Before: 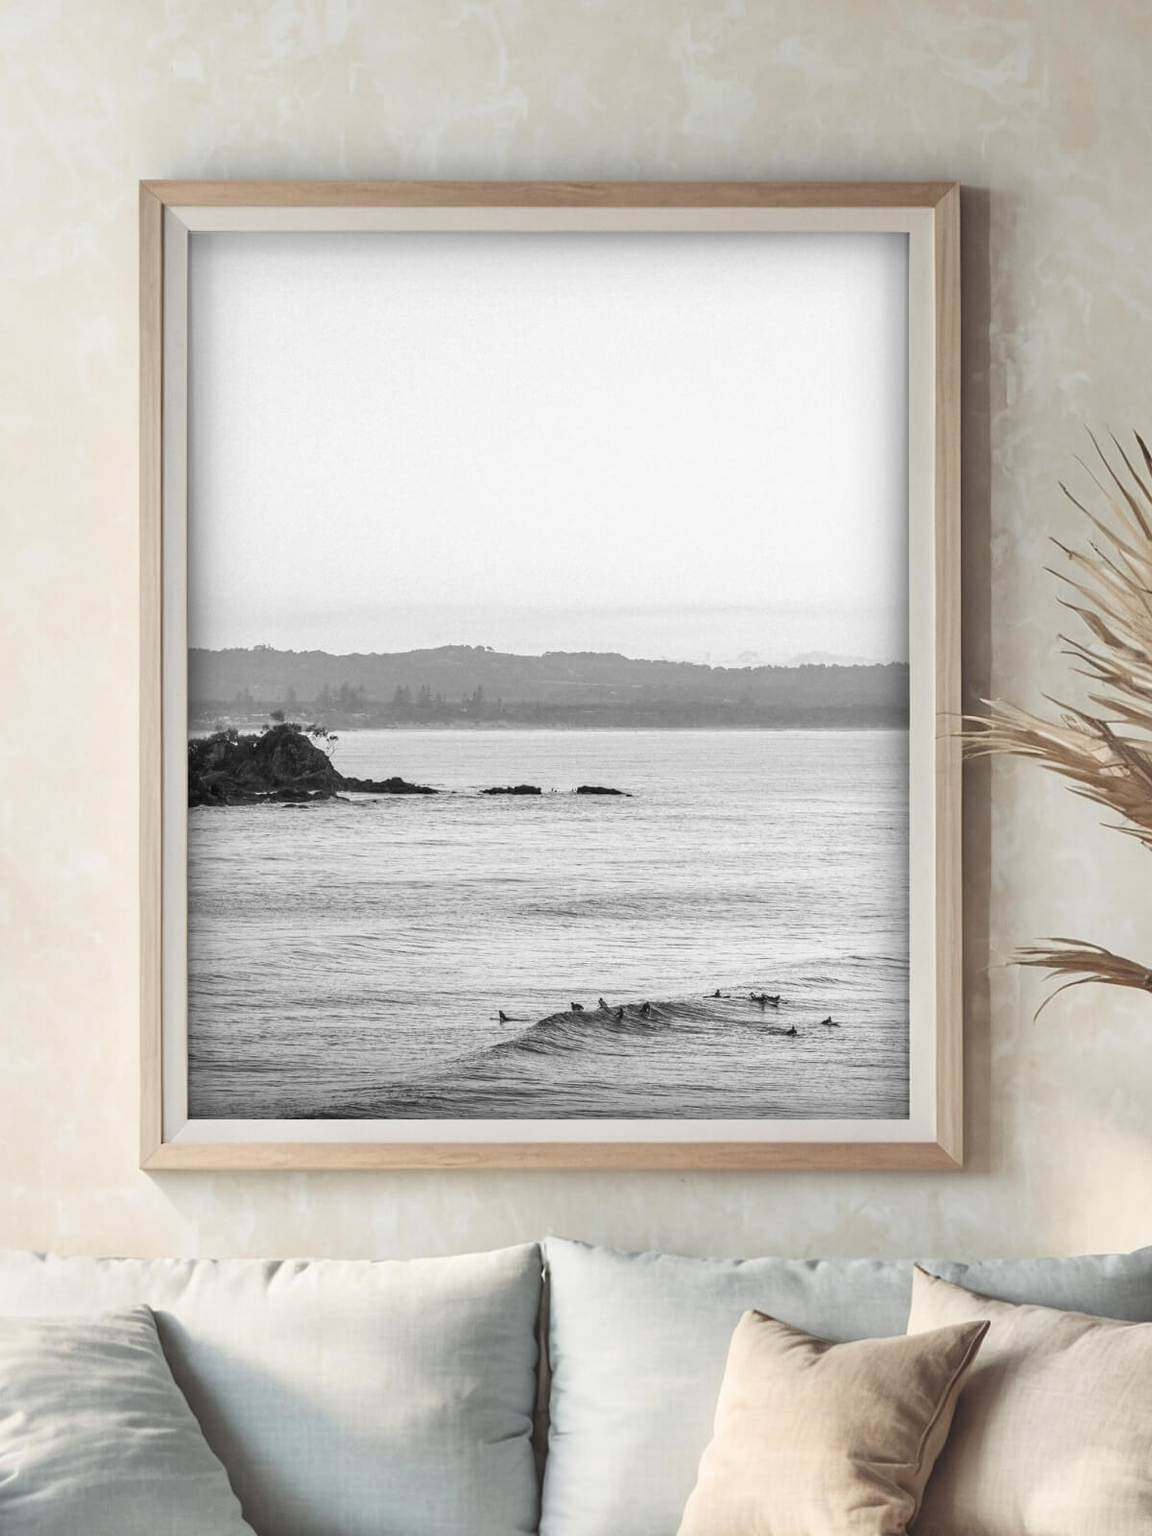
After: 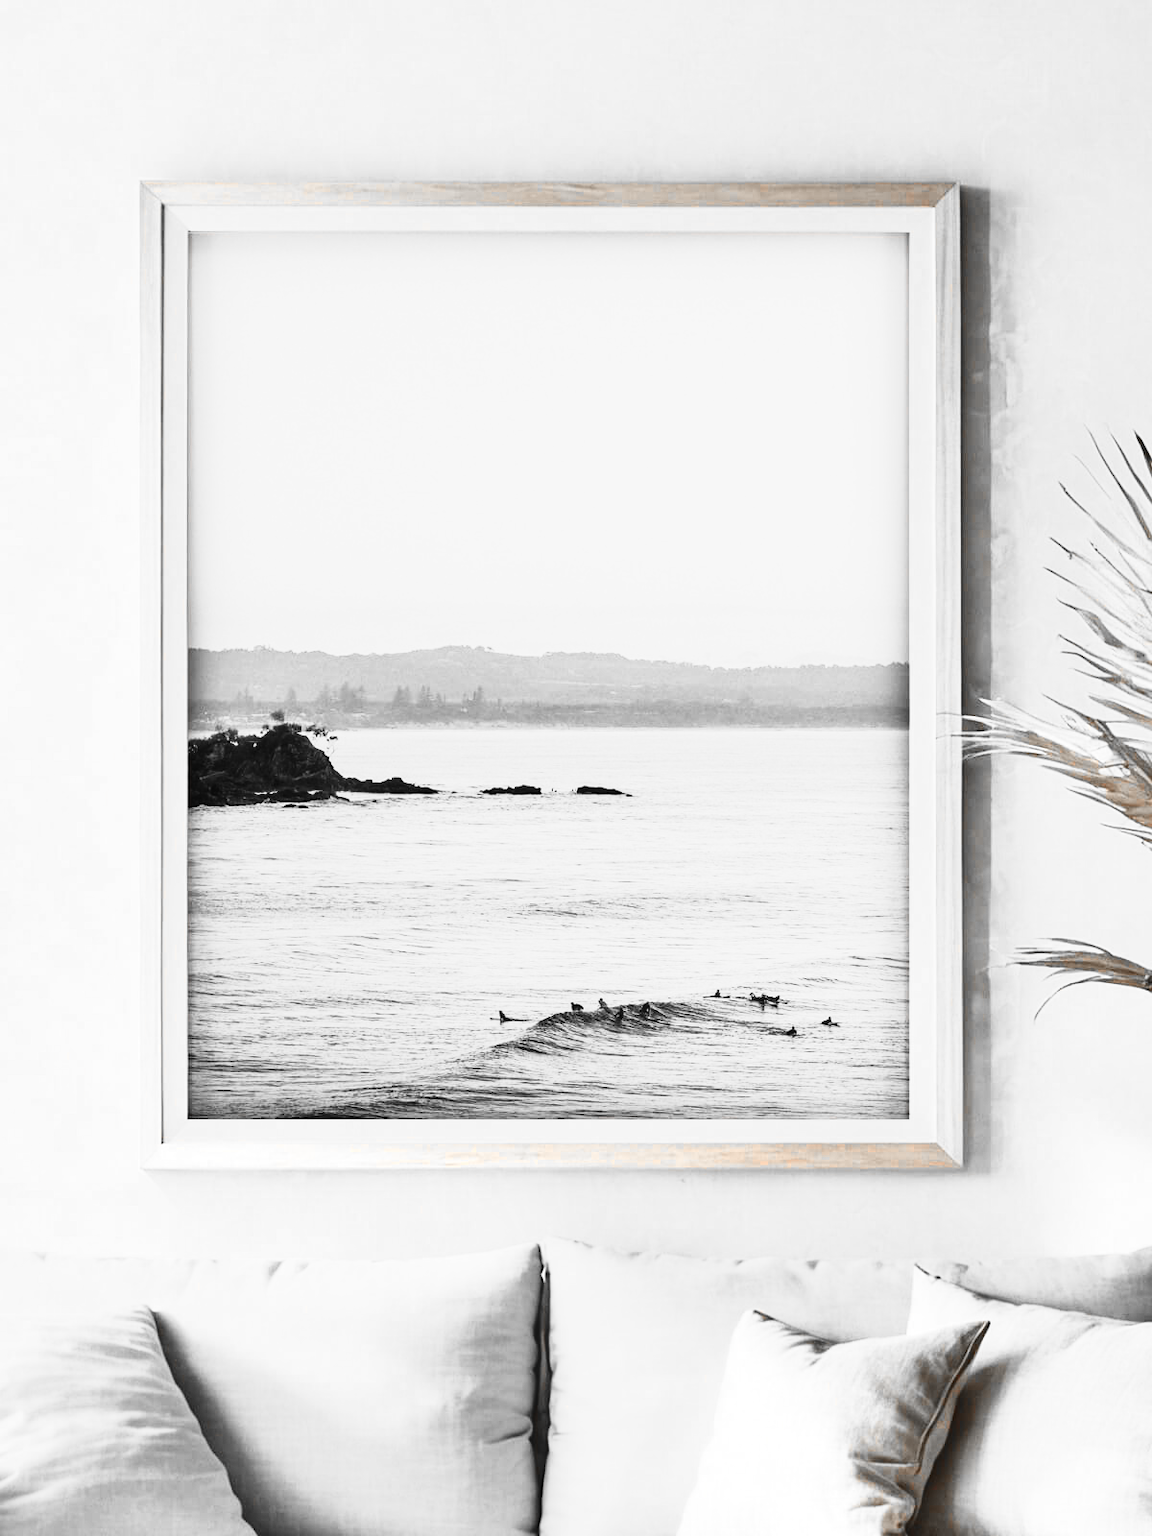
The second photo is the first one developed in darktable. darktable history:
tone curve: curves: ch0 [(0, 0.021) (0.049, 0.044) (0.152, 0.14) (0.328, 0.377) (0.473, 0.543) (0.641, 0.705) (0.85, 0.894) (1, 0.969)]; ch1 [(0, 0) (0.302, 0.331) (0.427, 0.433) (0.472, 0.47) (0.502, 0.503) (0.527, 0.524) (0.564, 0.591) (0.602, 0.632) (0.677, 0.701) (0.859, 0.885) (1, 1)]; ch2 [(0, 0) (0.33, 0.301) (0.447, 0.44) (0.487, 0.496) (0.502, 0.516) (0.535, 0.563) (0.565, 0.6) (0.618, 0.629) (1, 1)], color space Lab, independent channels, preserve colors none
contrast brightness saturation: contrast 0.393, brightness 0.109
color zones: curves: ch0 [(0, 0.65) (0.096, 0.644) (0.221, 0.539) (0.429, 0.5) (0.571, 0.5) (0.714, 0.5) (0.857, 0.5) (1, 0.65)]; ch1 [(0, 0.5) (0.143, 0.5) (0.257, -0.002) (0.429, 0.04) (0.571, -0.001) (0.714, -0.015) (0.857, 0.024) (1, 0.5)], mix 42.59%
